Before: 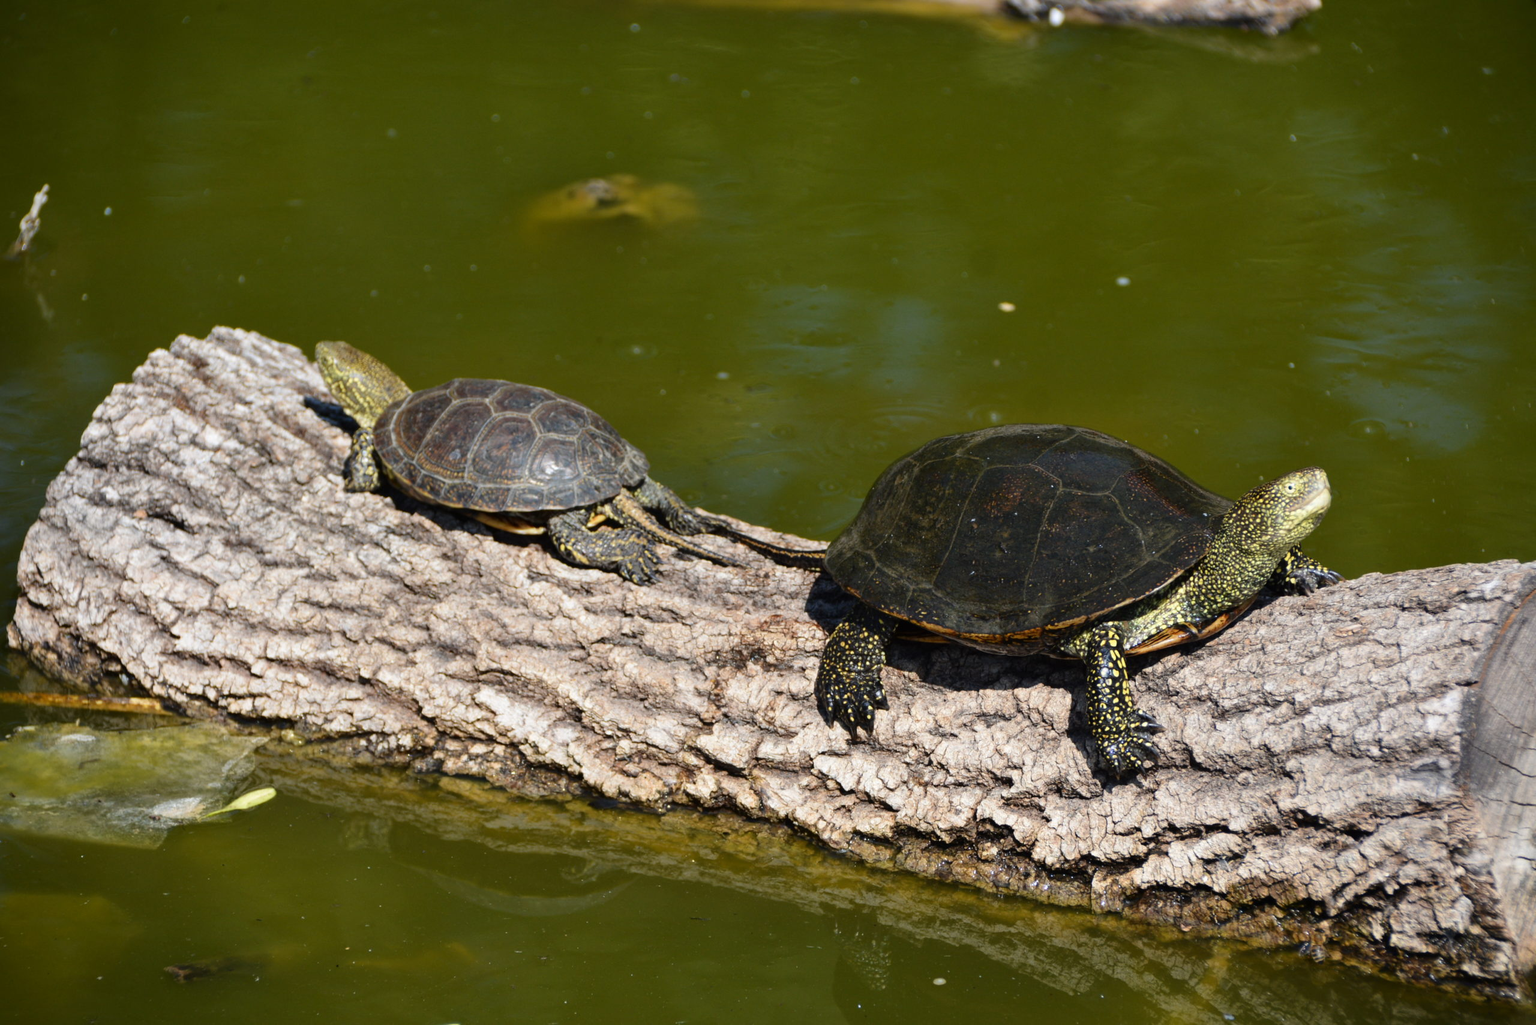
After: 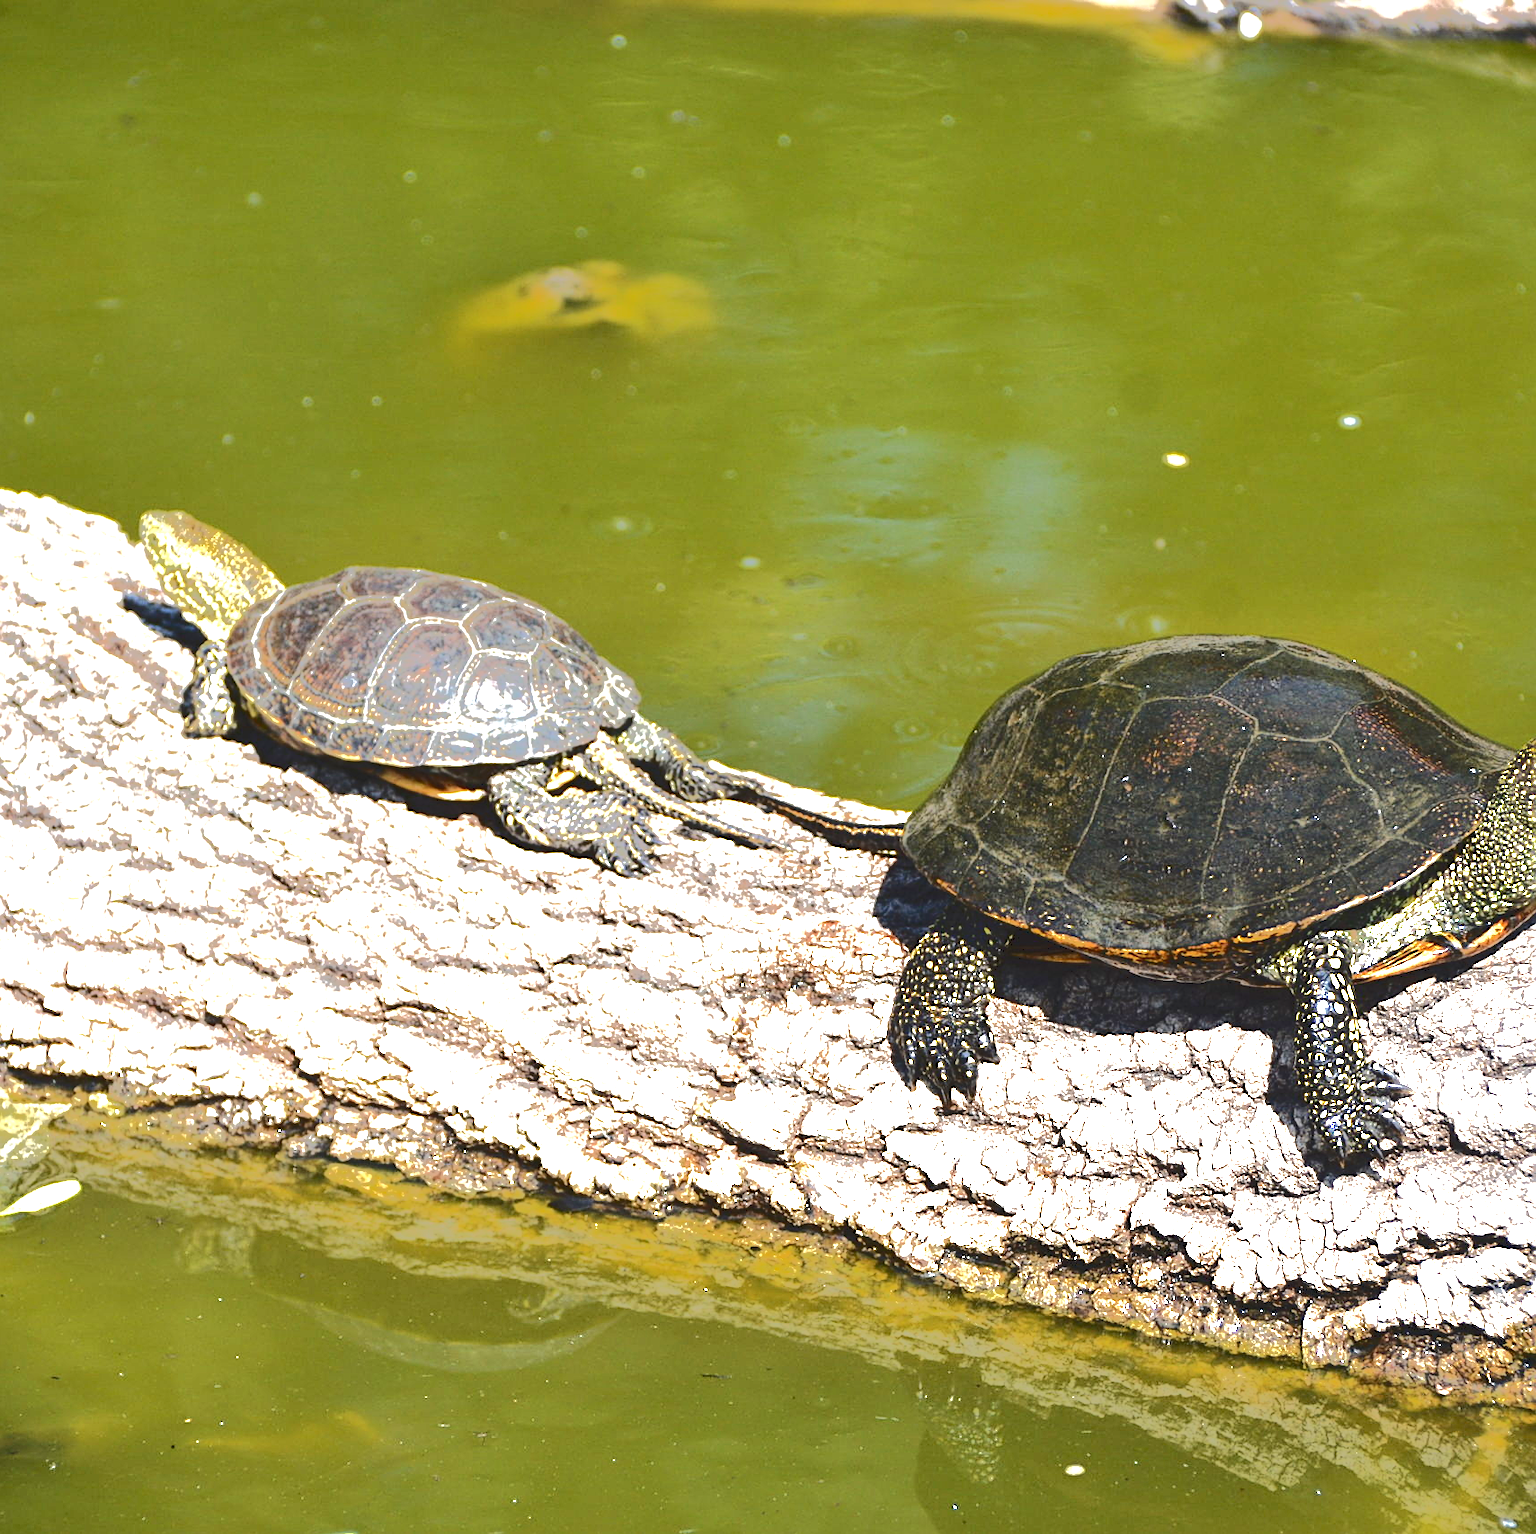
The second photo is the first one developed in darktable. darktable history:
tone curve: curves: ch0 [(0, 0) (0.003, 0.118) (0.011, 0.118) (0.025, 0.122) (0.044, 0.131) (0.069, 0.142) (0.1, 0.155) (0.136, 0.168) (0.177, 0.183) (0.224, 0.216) (0.277, 0.265) (0.335, 0.337) (0.399, 0.415) (0.468, 0.506) (0.543, 0.586) (0.623, 0.665) (0.709, 0.716) (0.801, 0.737) (0.898, 0.744) (1, 1)], color space Lab, independent channels, preserve colors none
sharpen: on, module defaults
crop and rotate: left 14.479%, right 18.741%
exposure: black level correction 0, exposure 1.69 EV, compensate highlight preservation false
